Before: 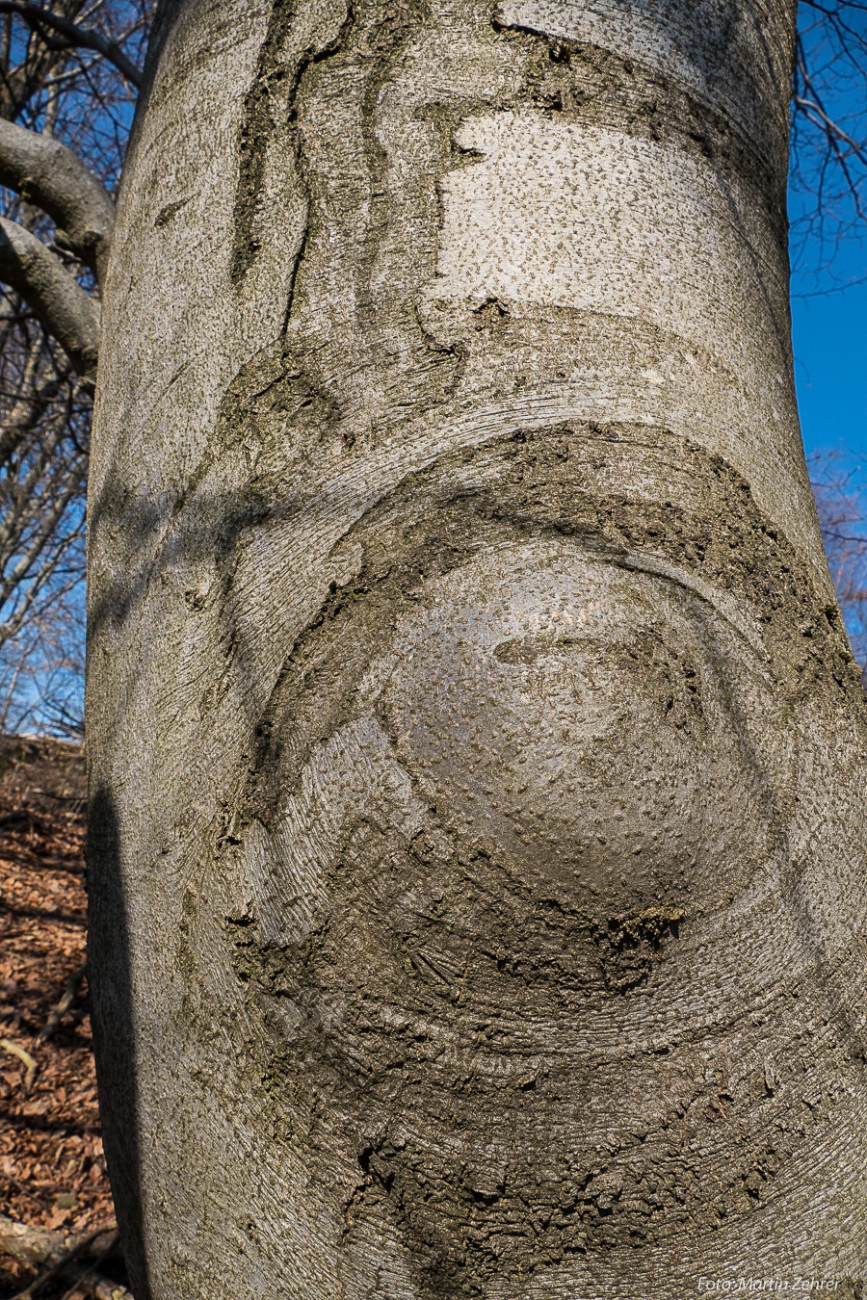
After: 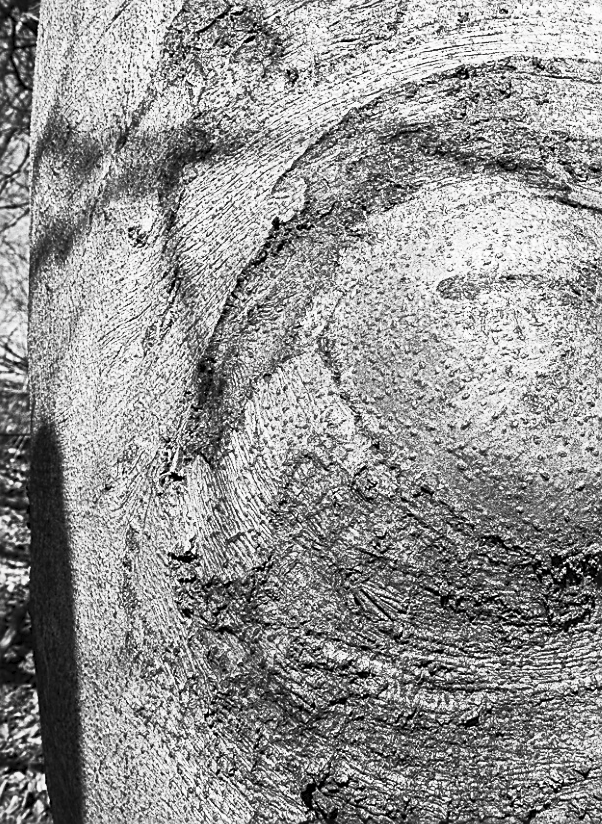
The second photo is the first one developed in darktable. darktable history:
crop: left 6.579%, top 28.029%, right 23.954%, bottom 8.517%
contrast brightness saturation: contrast 0.52, brightness 0.46, saturation -0.99
exposure: compensate exposure bias true, compensate highlight preservation false
sharpen: amount 0.497
